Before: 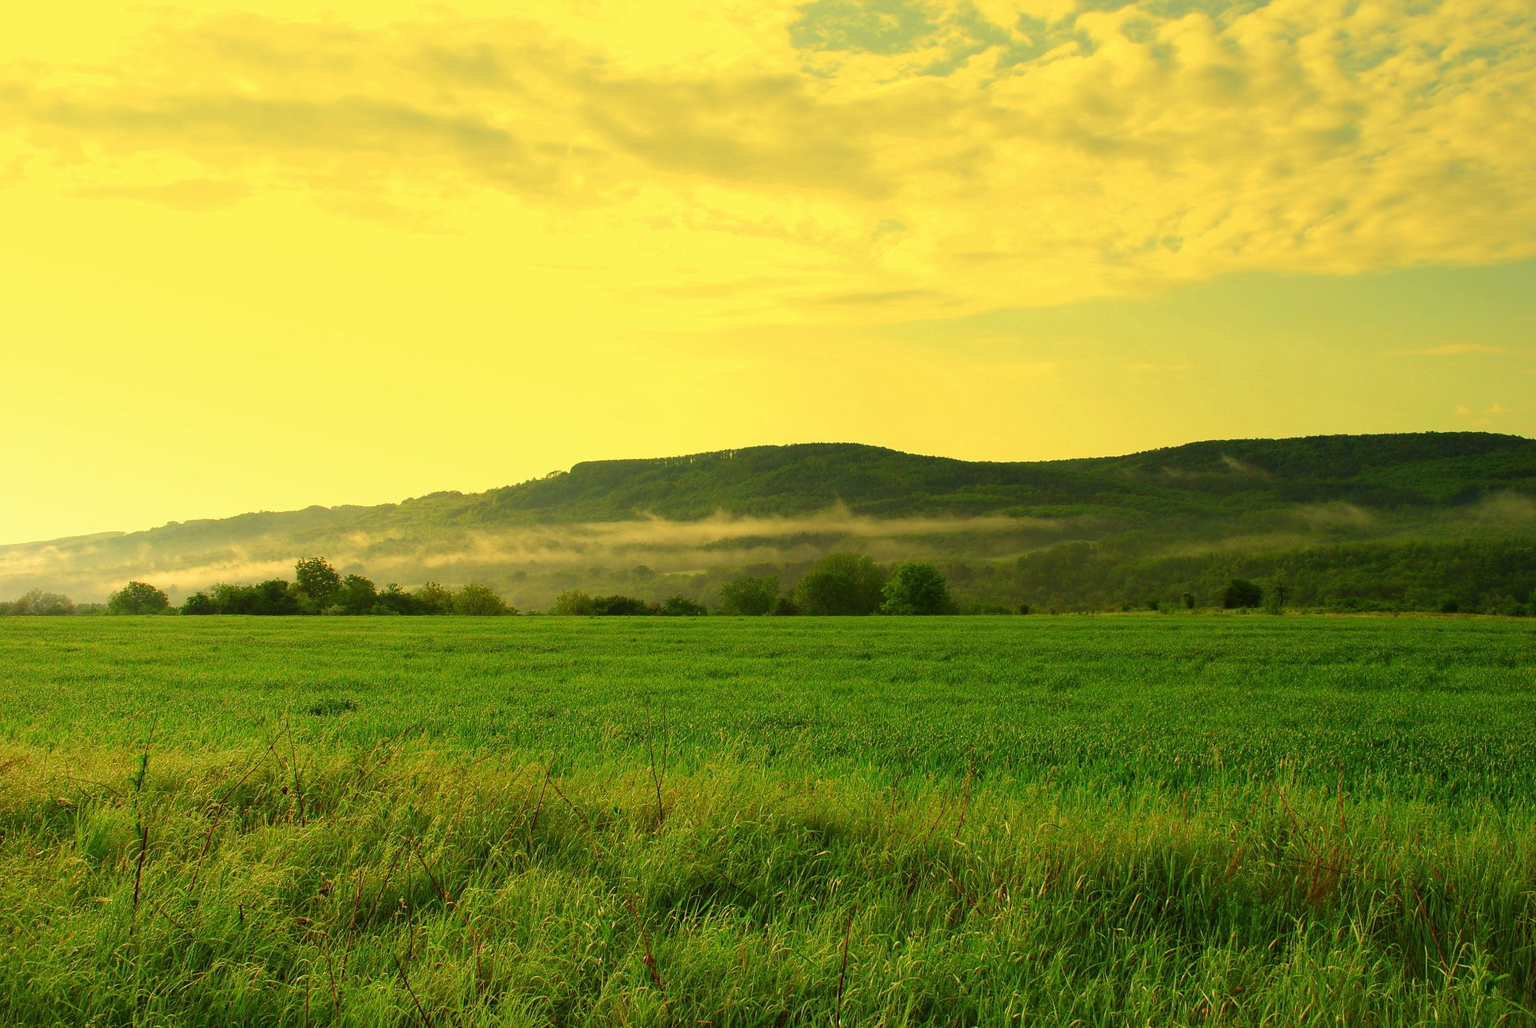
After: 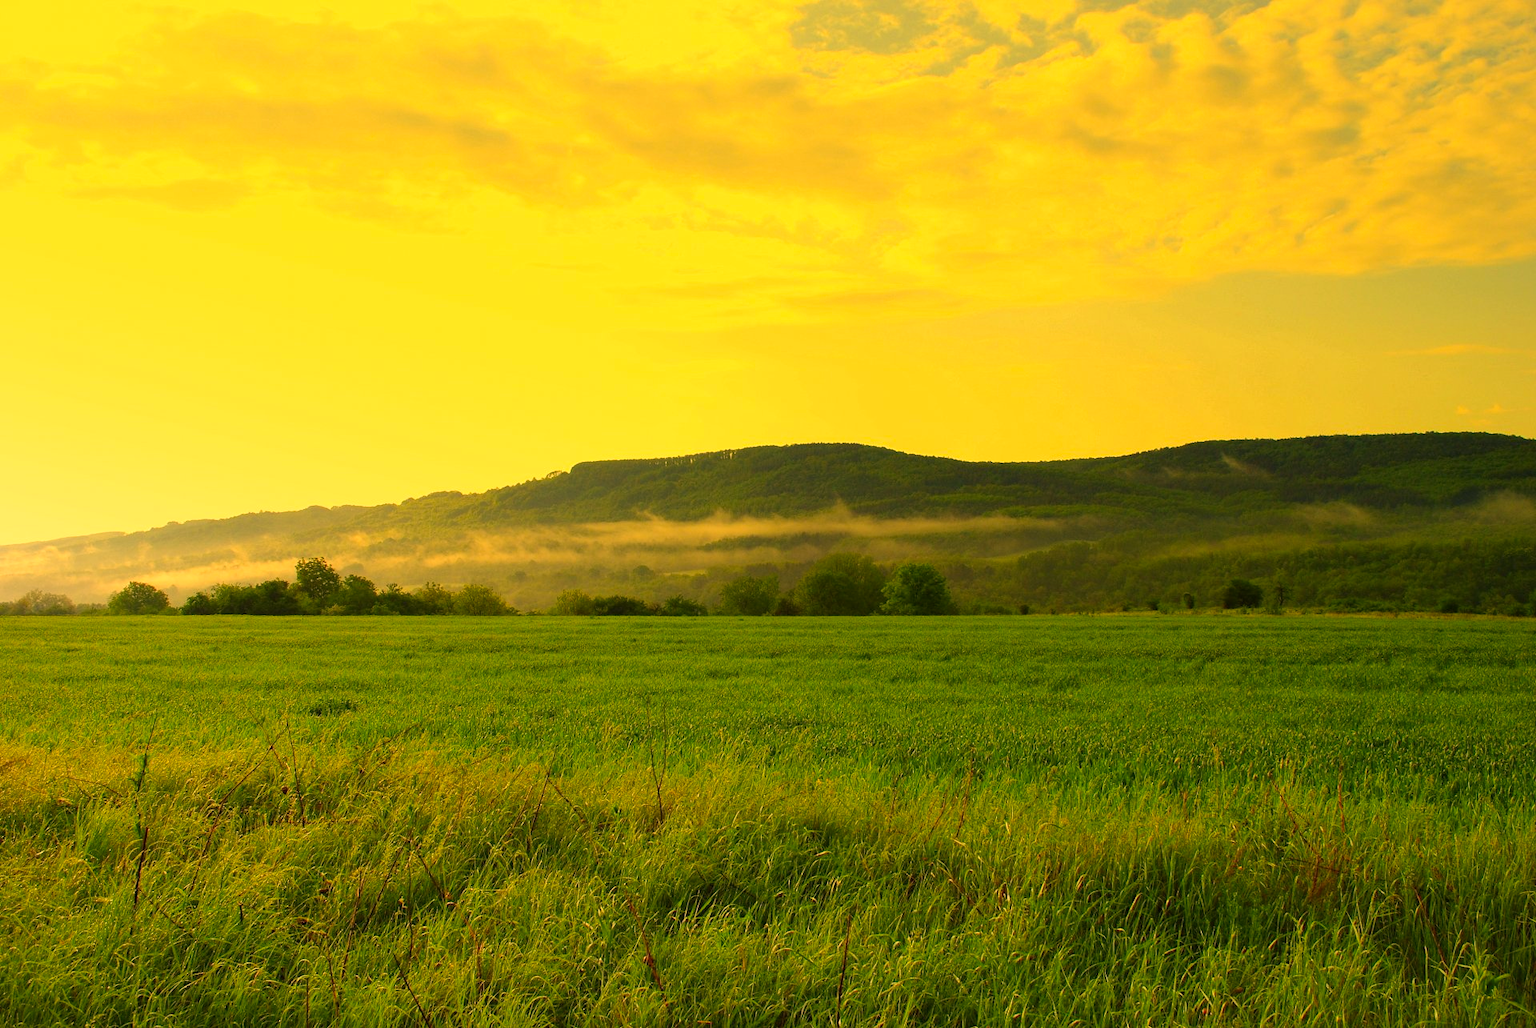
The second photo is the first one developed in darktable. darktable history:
color correction: highlights a* 17.82, highlights b* 18.77
